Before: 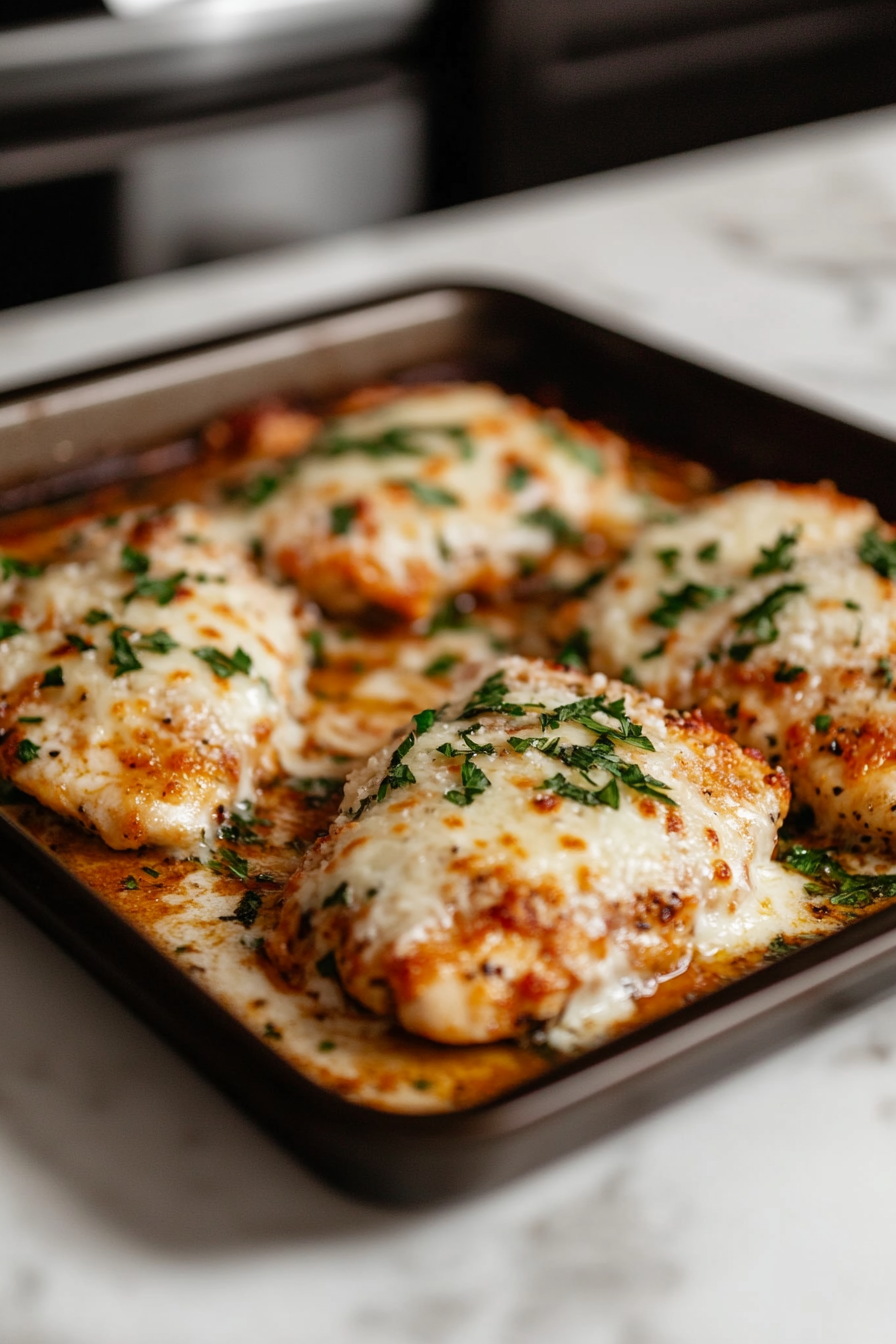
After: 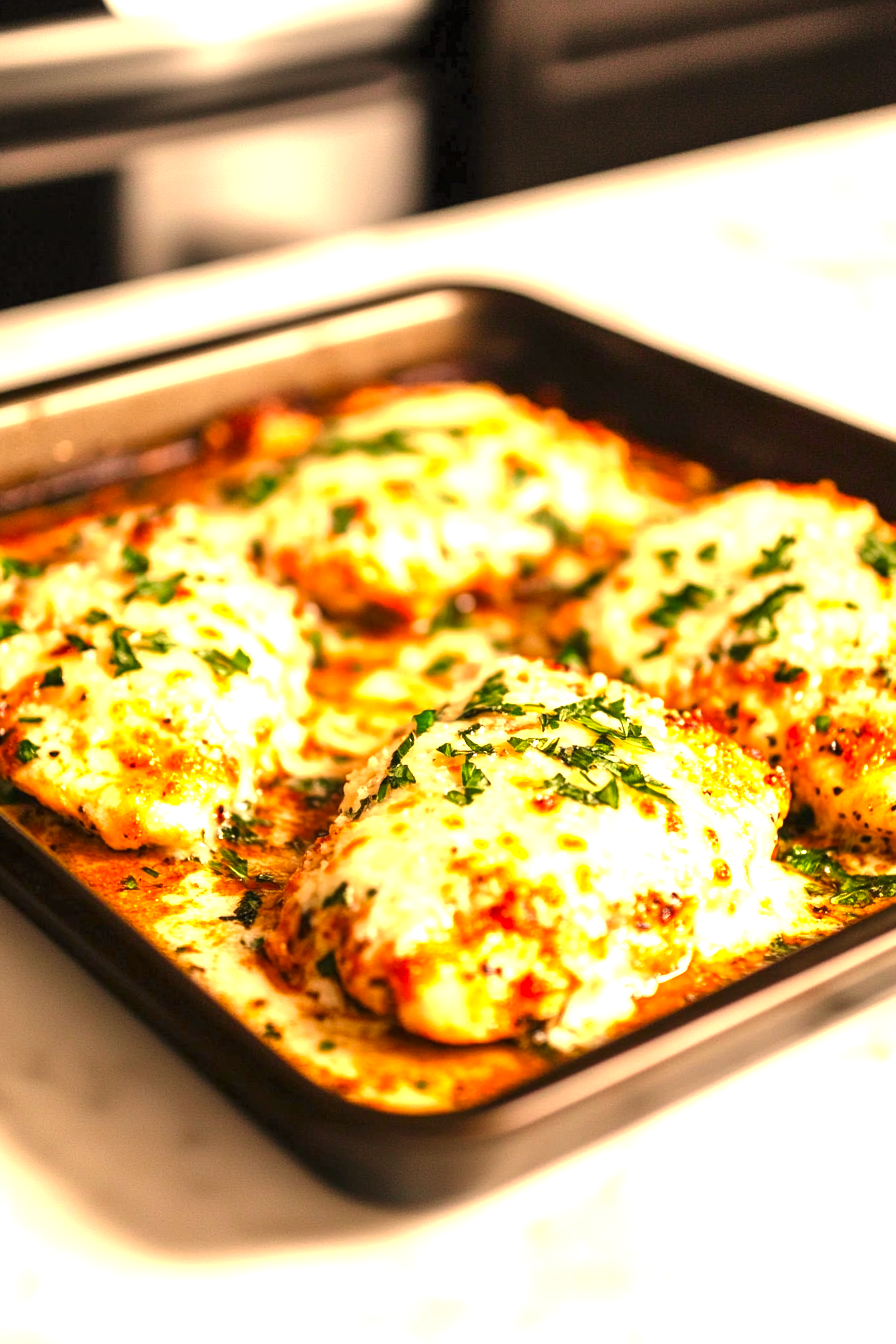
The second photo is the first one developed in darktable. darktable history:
exposure: exposure 1.994 EV, compensate exposure bias true, compensate highlight preservation false
color correction: highlights a* 14.87, highlights b* 30.82
tone equalizer: on, module defaults
